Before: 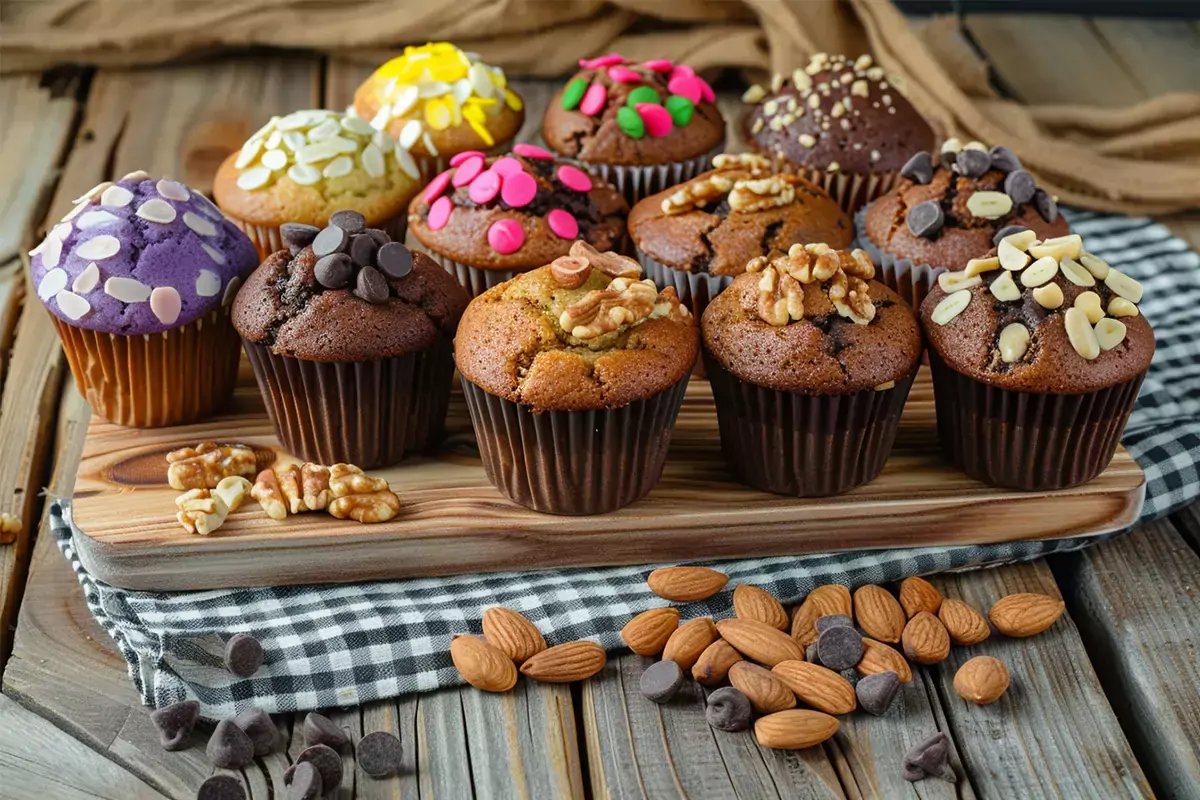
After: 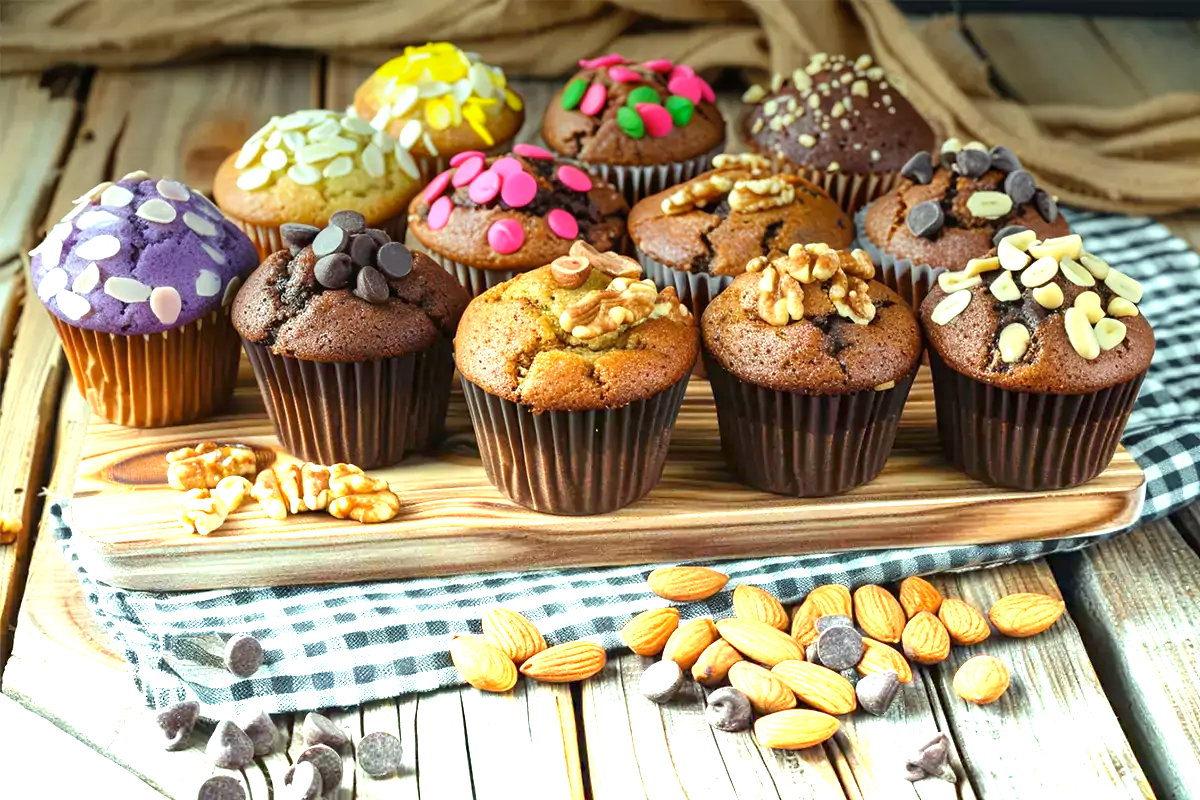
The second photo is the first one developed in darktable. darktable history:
color correction: highlights a* -8, highlights b* 3.1
graduated density: density -3.9 EV
